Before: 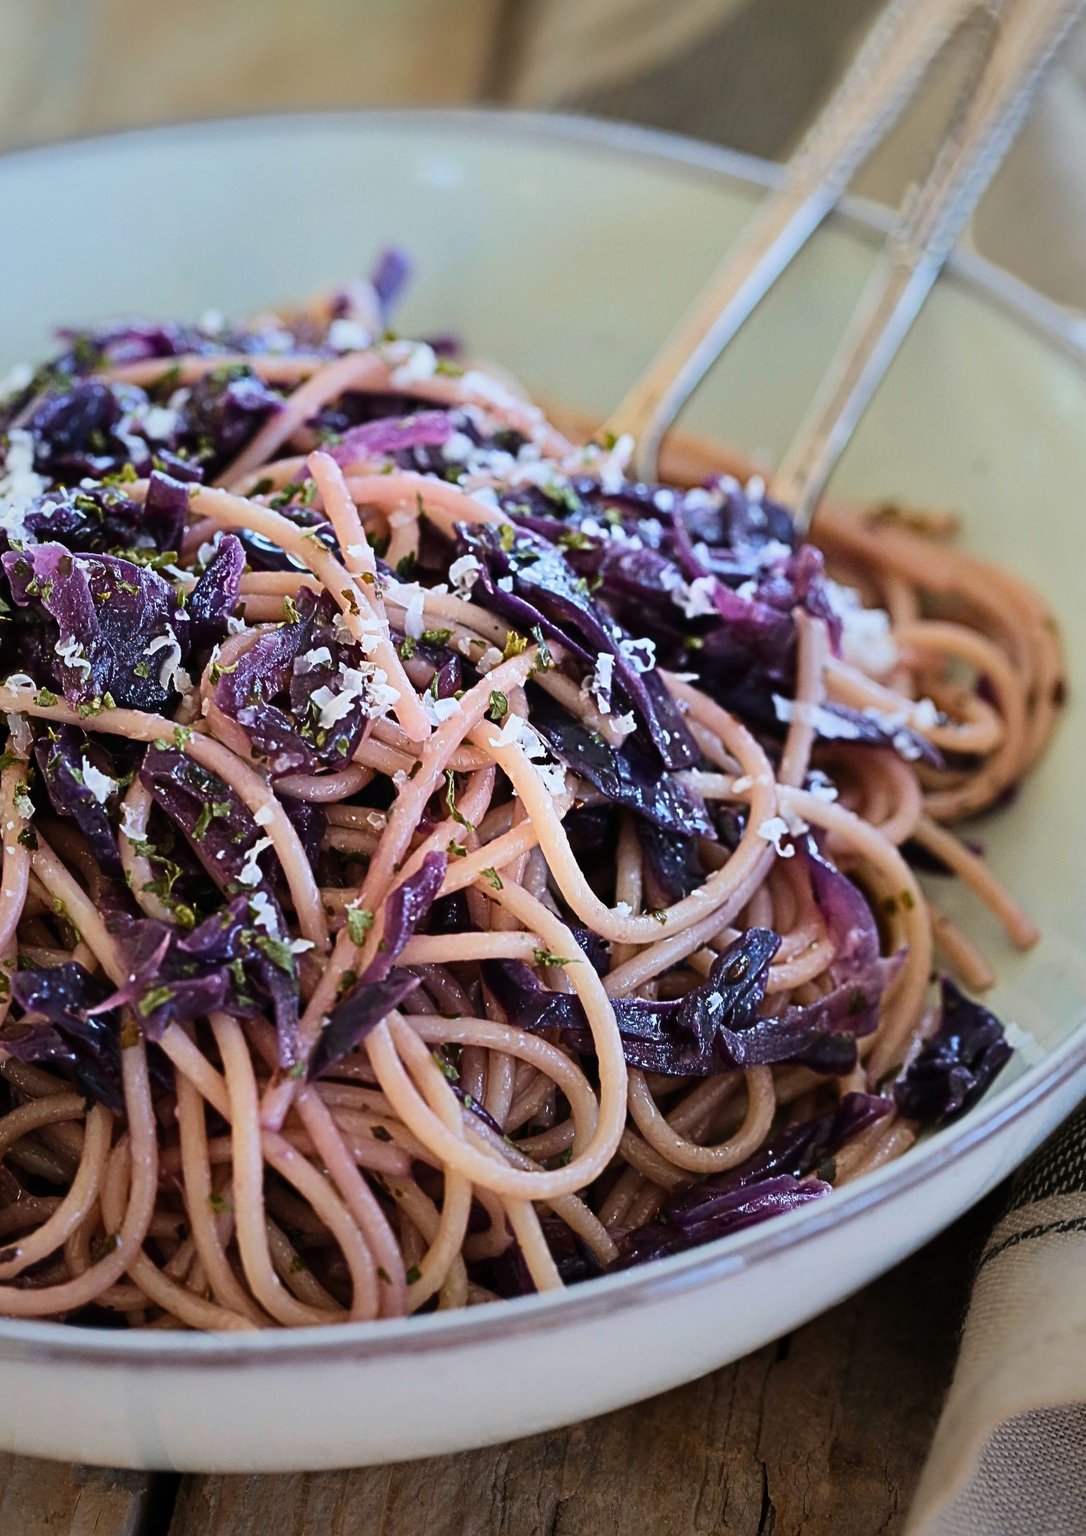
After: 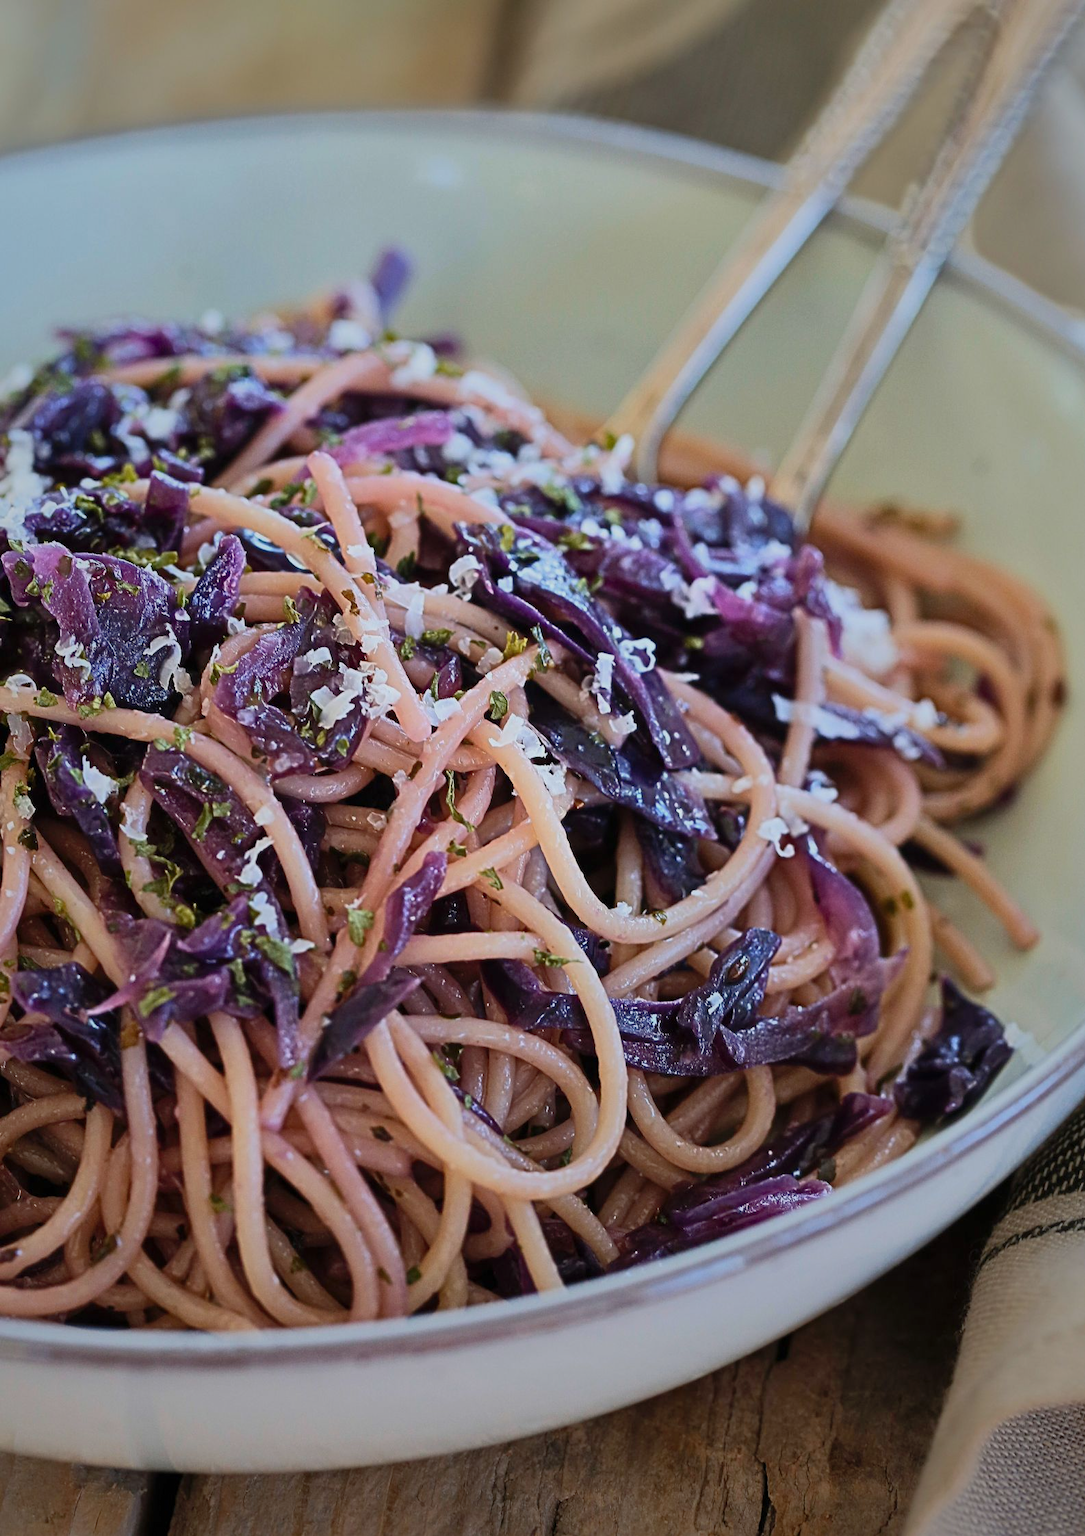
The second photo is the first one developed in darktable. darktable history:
shadows and highlights: on, module defaults
exposure: exposure -0.21 EV, compensate highlight preservation false
